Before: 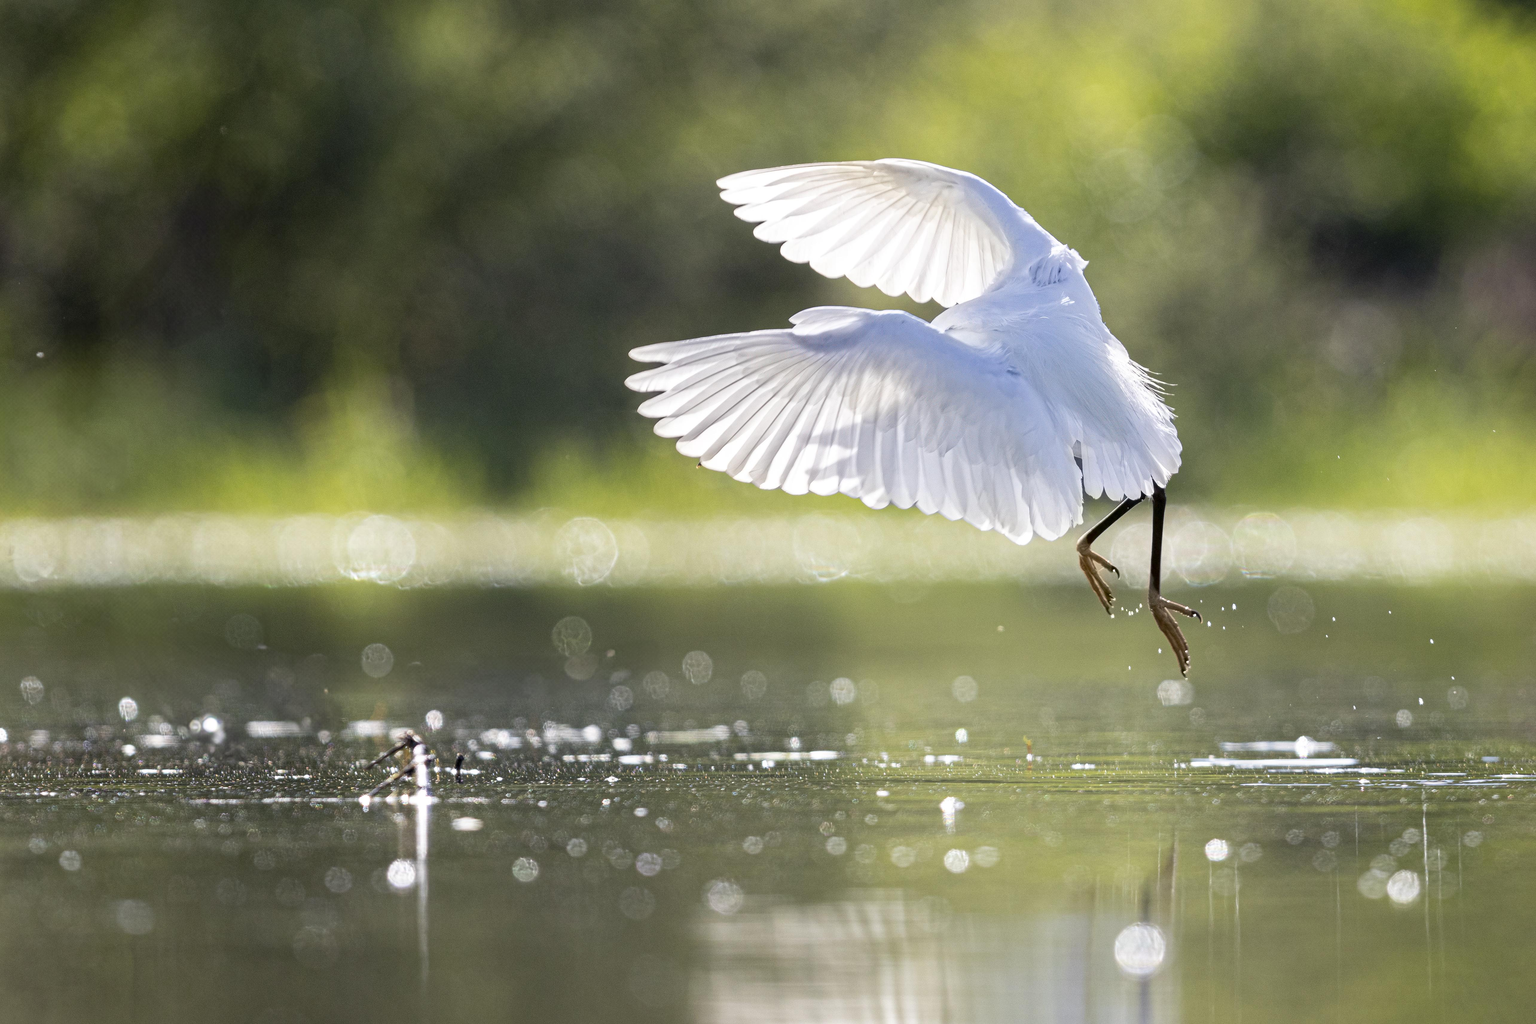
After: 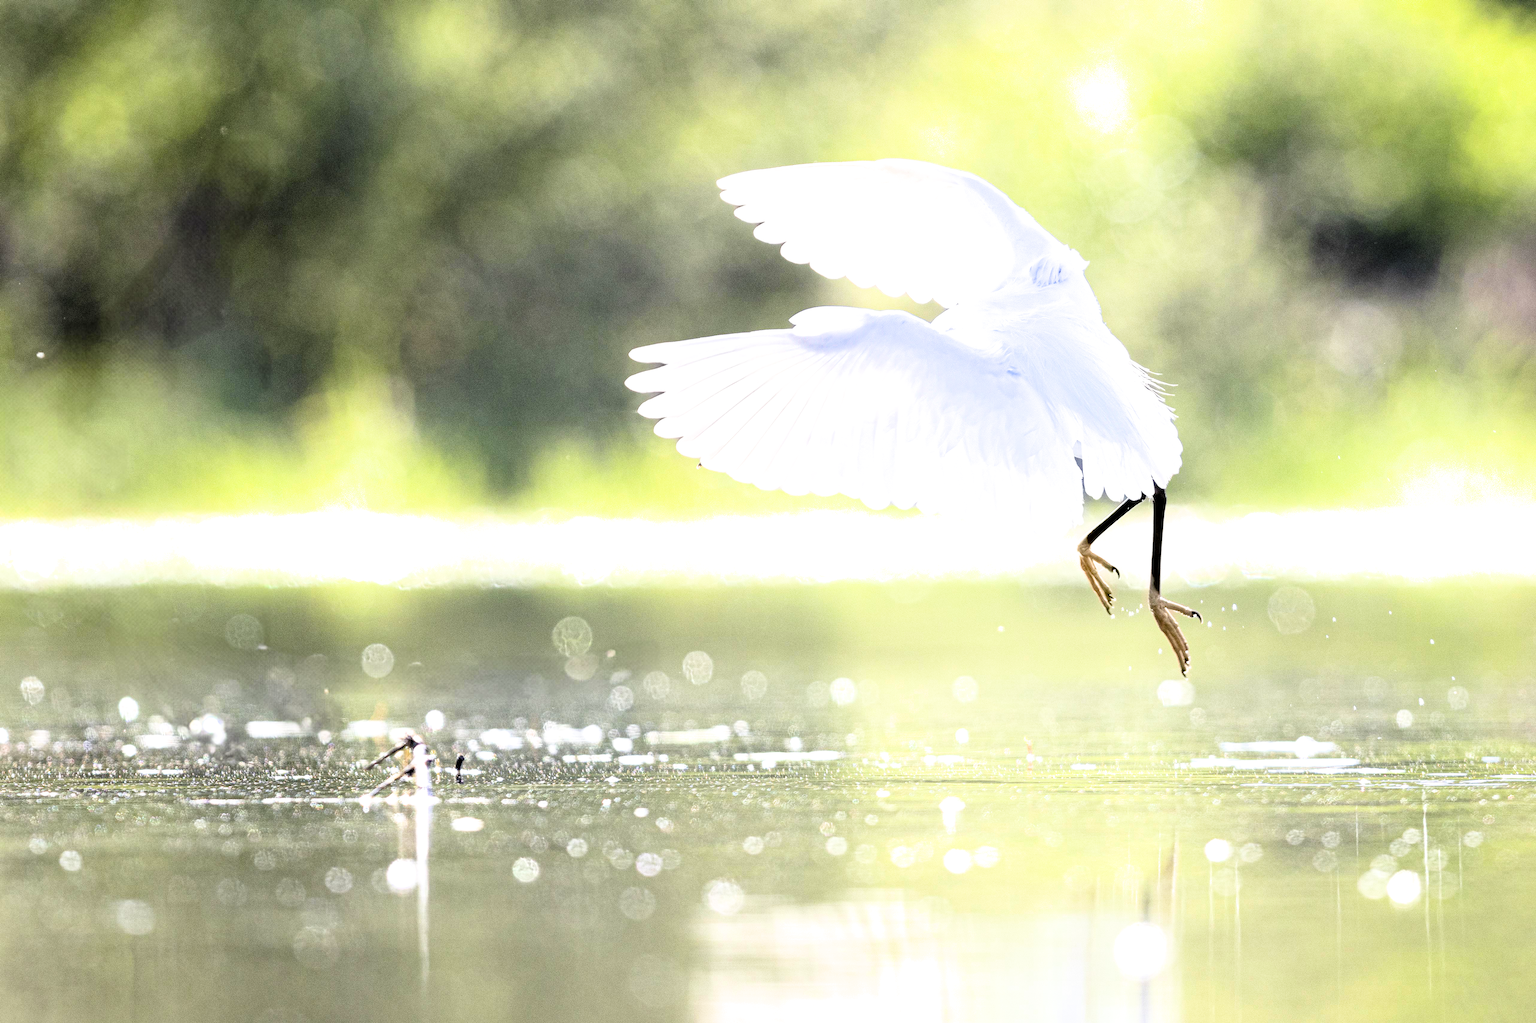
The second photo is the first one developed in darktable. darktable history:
filmic rgb: middle gray luminance 10.24%, black relative exposure -8.65 EV, white relative exposure 3.27 EV, target black luminance 0%, hardness 5.21, latitude 44.55%, contrast 1.306, highlights saturation mix 3.63%, shadows ↔ highlights balance 25.19%, iterations of high-quality reconstruction 0
levels: black 0.082%
exposure: black level correction 0.001, exposure 1.853 EV, compensate highlight preservation false
